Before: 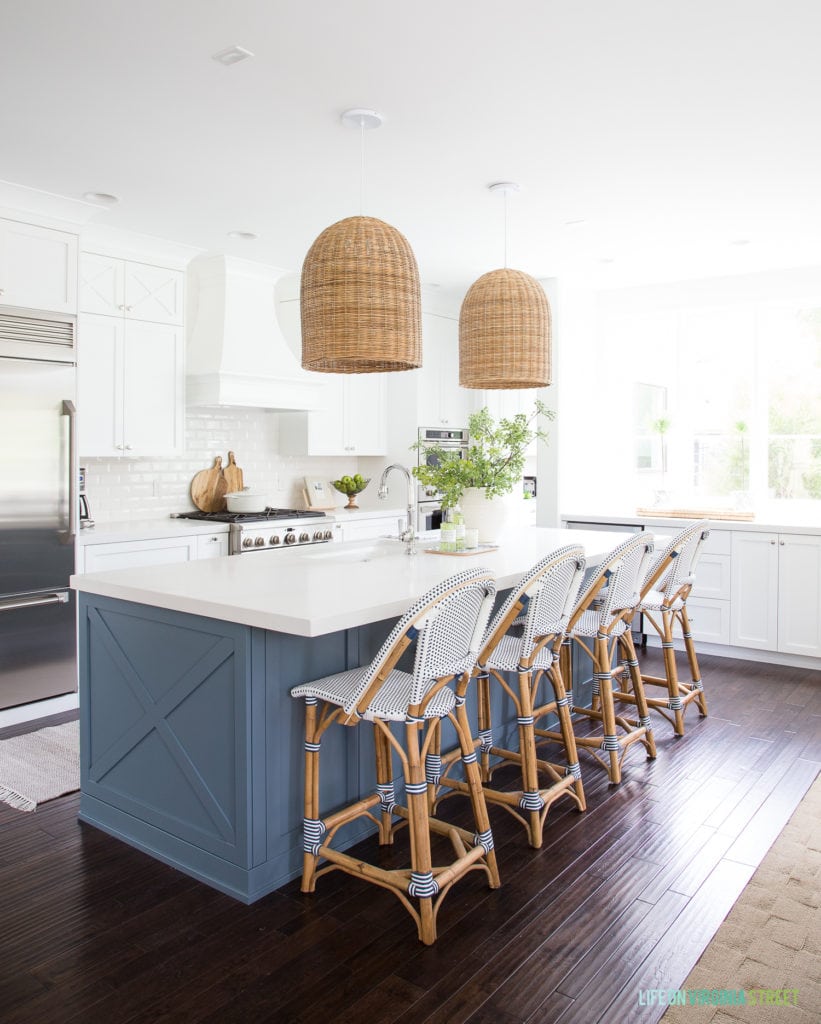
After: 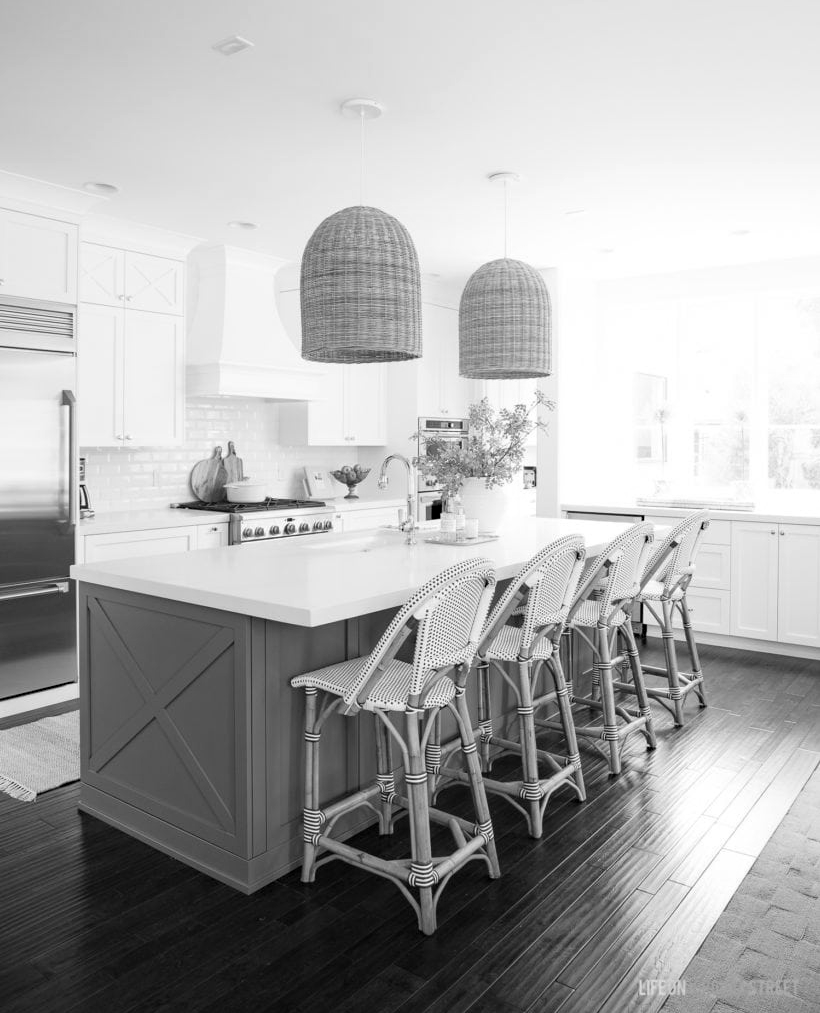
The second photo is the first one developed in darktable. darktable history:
haze removal: compatibility mode true, adaptive false
monochrome: on, module defaults
crop: top 1.049%, right 0.001%
